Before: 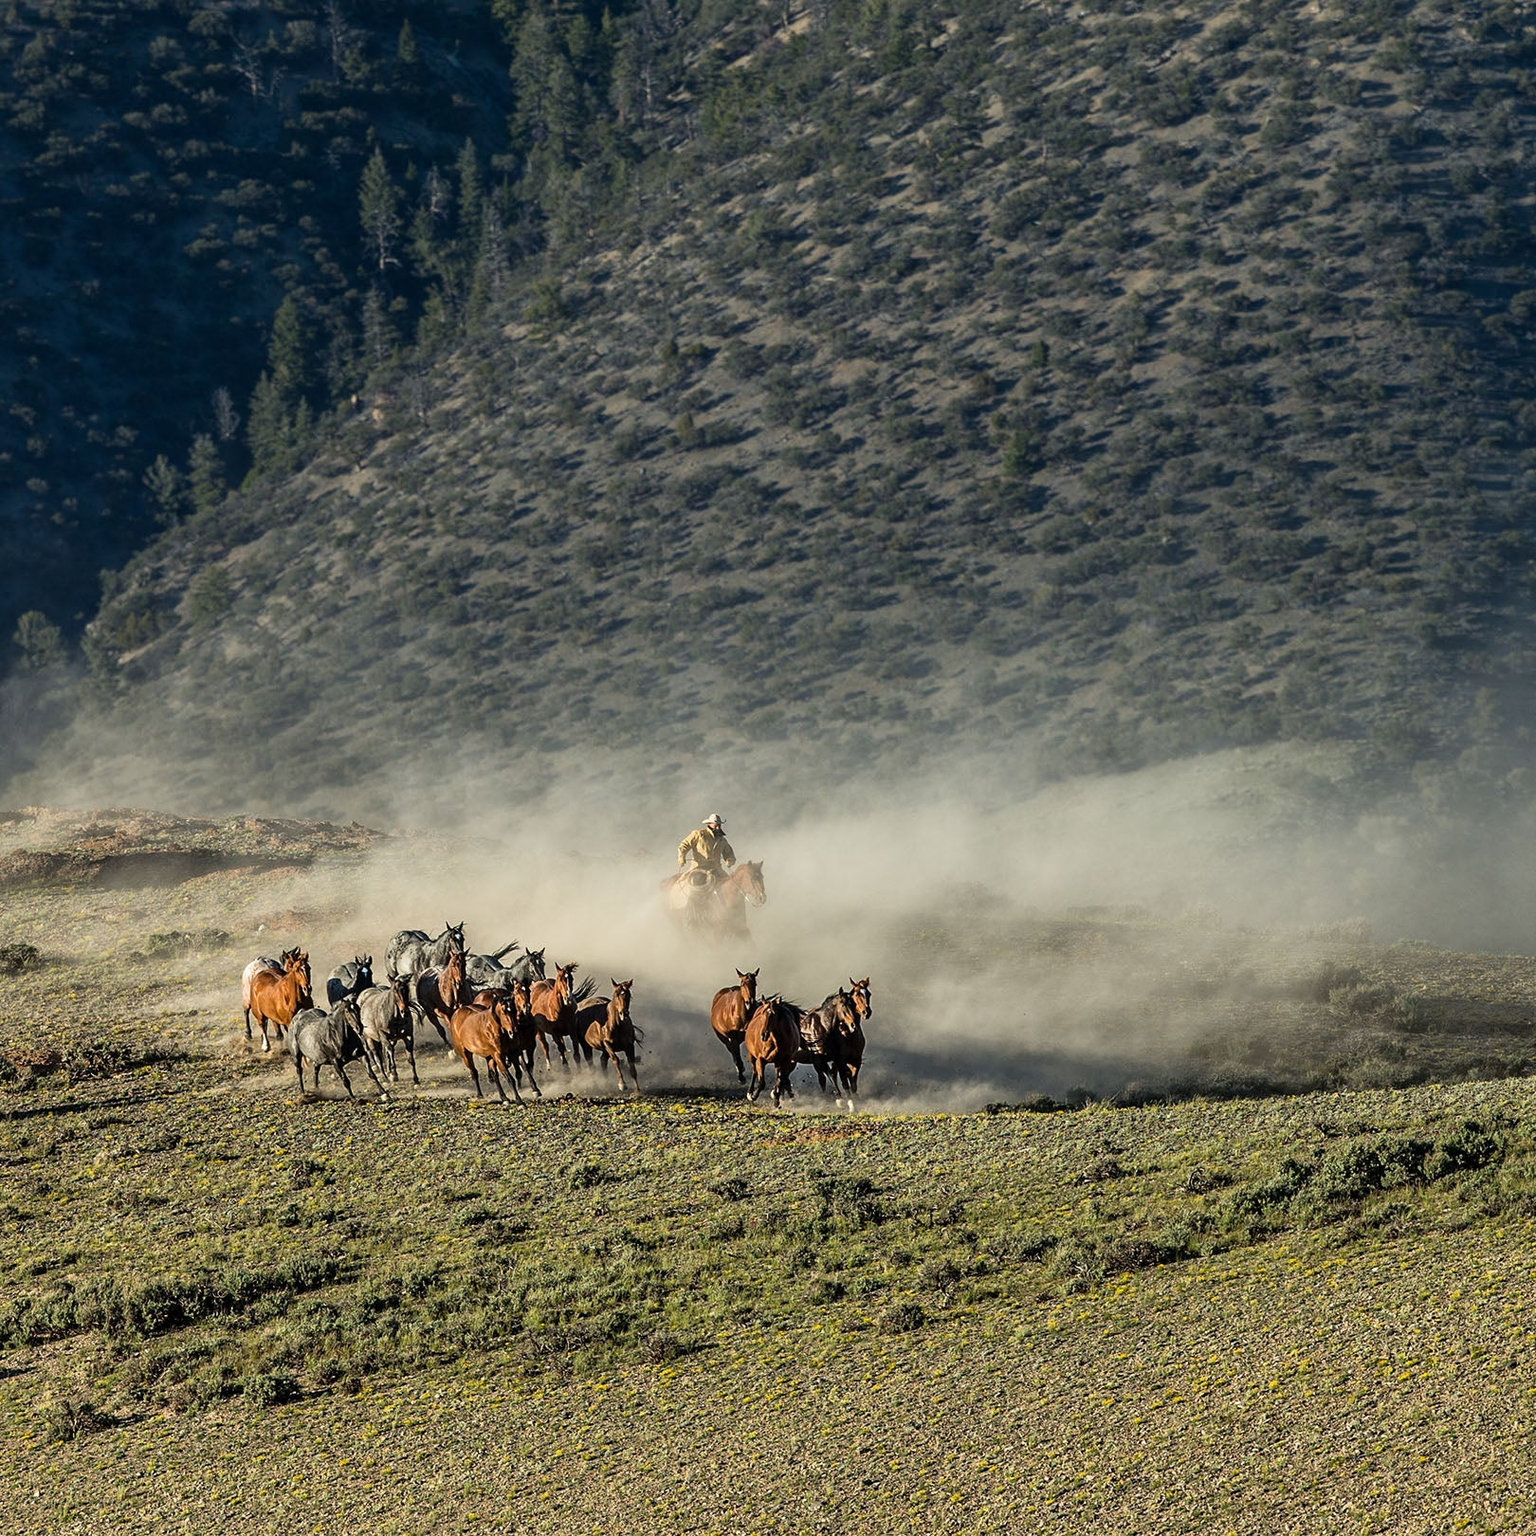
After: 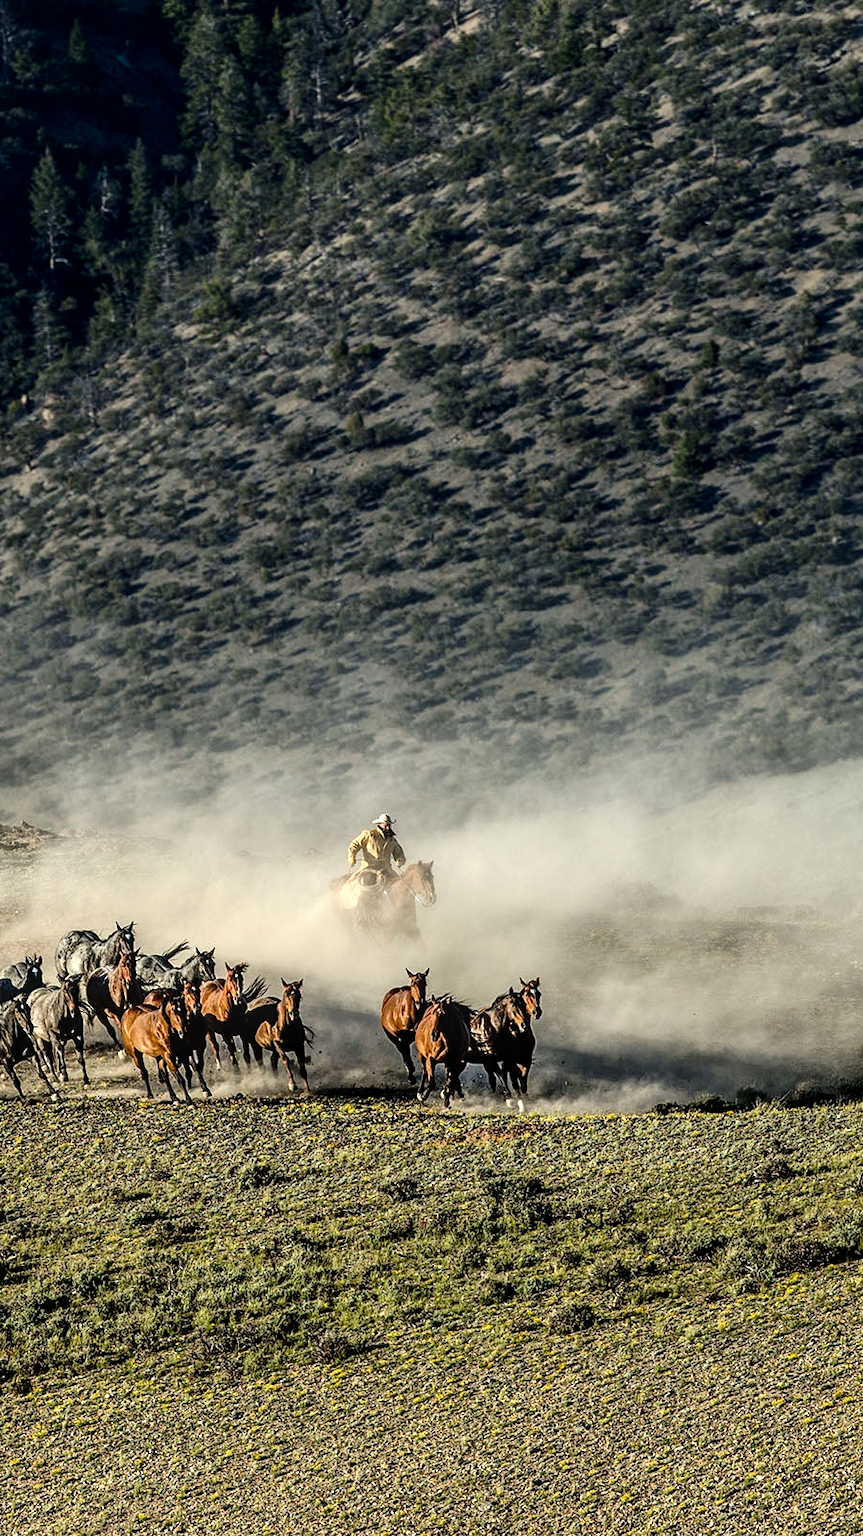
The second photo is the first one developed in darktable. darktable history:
tone curve: curves: ch0 [(0, 0) (0.003, 0.008) (0.011, 0.01) (0.025, 0.012) (0.044, 0.023) (0.069, 0.033) (0.1, 0.046) (0.136, 0.075) (0.177, 0.116) (0.224, 0.171) (0.277, 0.235) (0.335, 0.312) (0.399, 0.397) (0.468, 0.466) (0.543, 0.54) (0.623, 0.62) (0.709, 0.701) (0.801, 0.782) (0.898, 0.877) (1, 1)], preserve colors none
local contrast: on, module defaults
crop: left 21.496%, right 22.254%
shadows and highlights: shadows -30, highlights 30
tone equalizer: -8 EV -0.417 EV, -7 EV -0.389 EV, -6 EV -0.333 EV, -5 EV -0.222 EV, -3 EV 0.222 EV, -2 EV 0.333 EV, -1 EV 0.389 EV, +0 EV 0.417 EV, edges refinement/feathering 500, mask exposure compensation -1.57 EV, preserve details no
